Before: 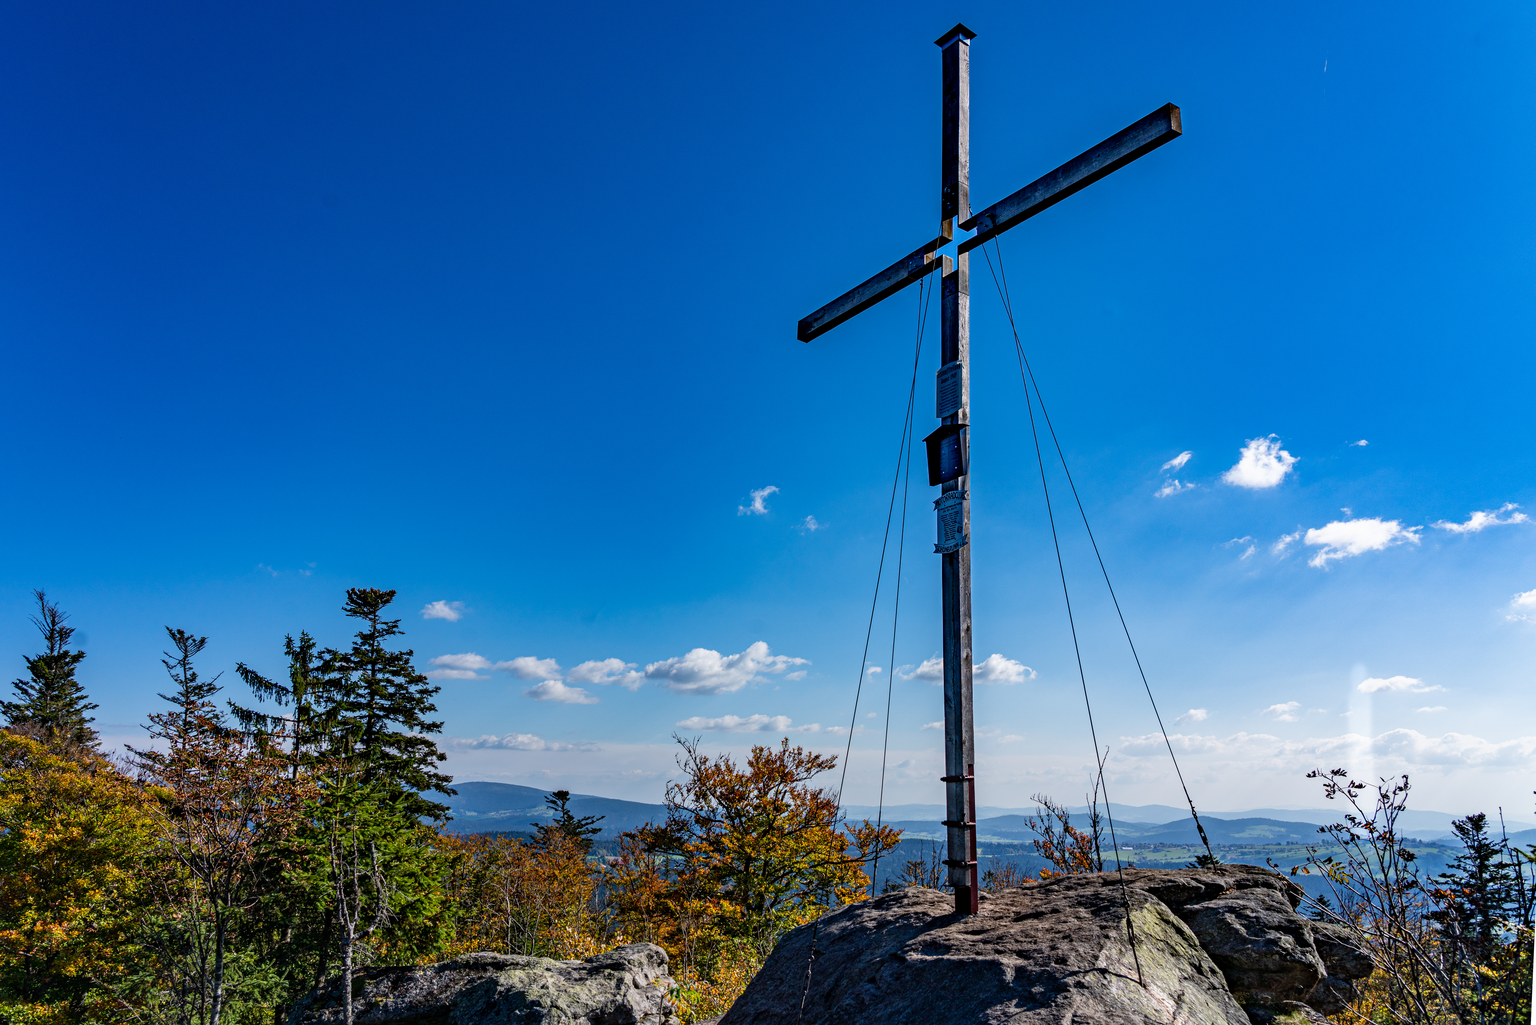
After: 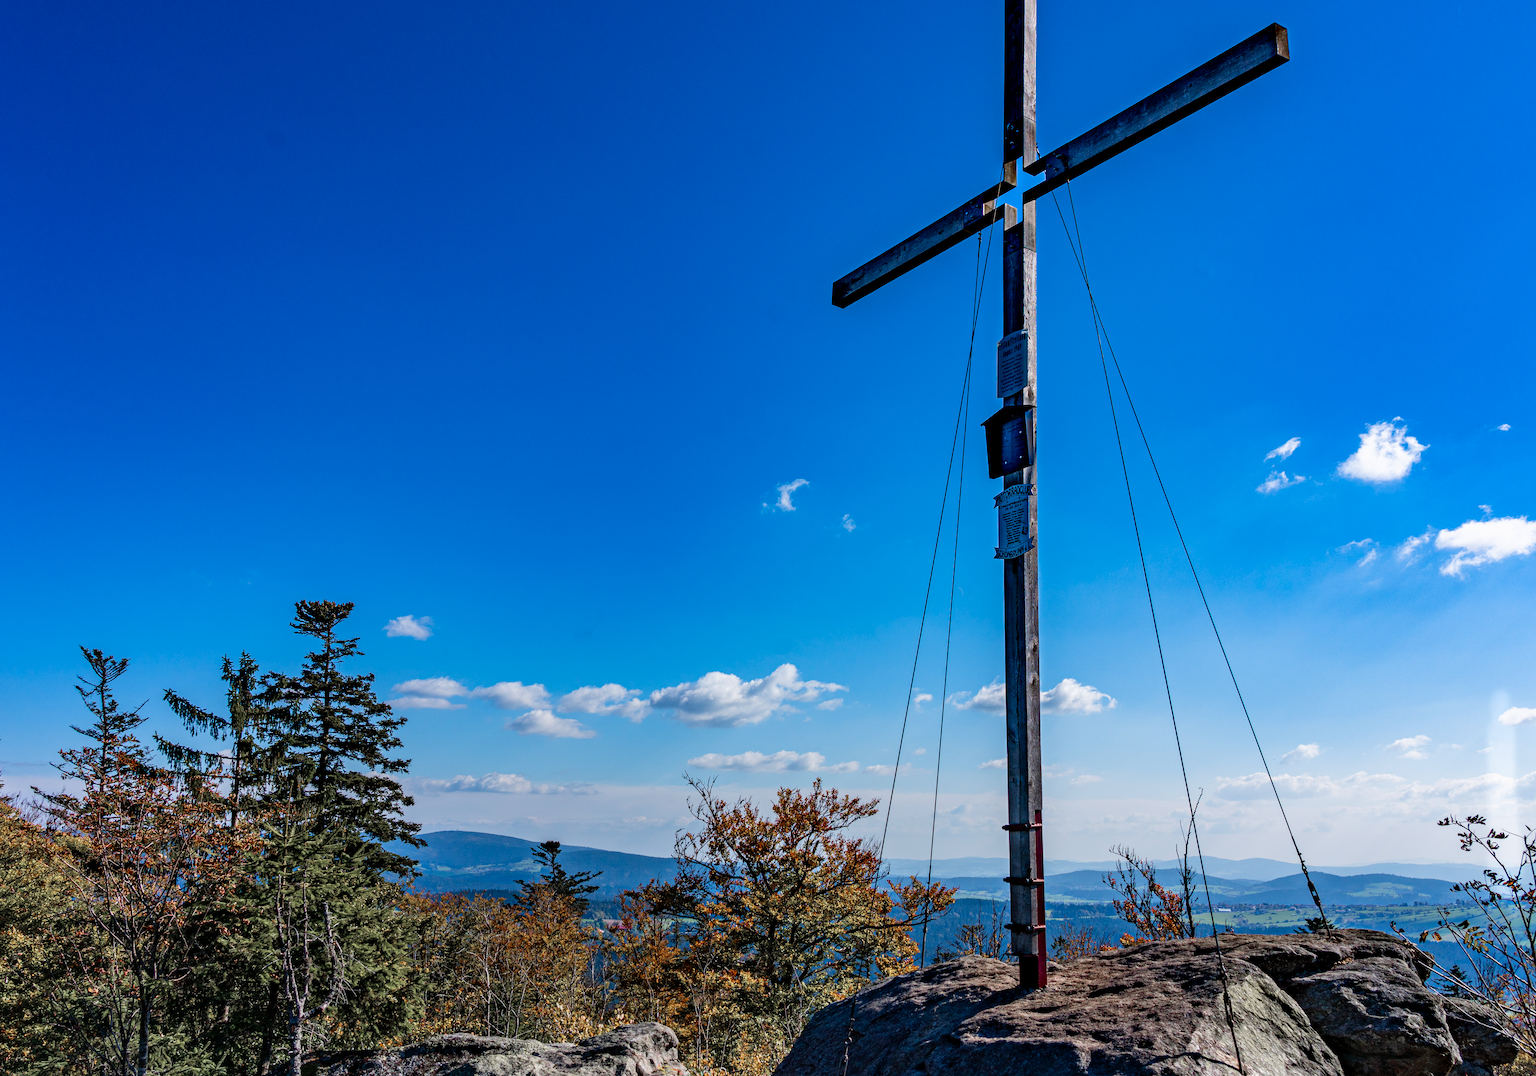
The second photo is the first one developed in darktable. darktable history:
crop: left 6.446%, top 8.188%, right 9.538%, bottom 3.548%
color balance rgb: perceptual saturation grading › global saturation 25%, global vibrance 10%
color zones: curves: ch1 [(0, 0.708) (0.088, 0.648) (0.245, 0.187) (0.429, 0.326) (0.571, 0.498) (0.714, 0.5) (0.857, 0.5) (1, 0.708)]
